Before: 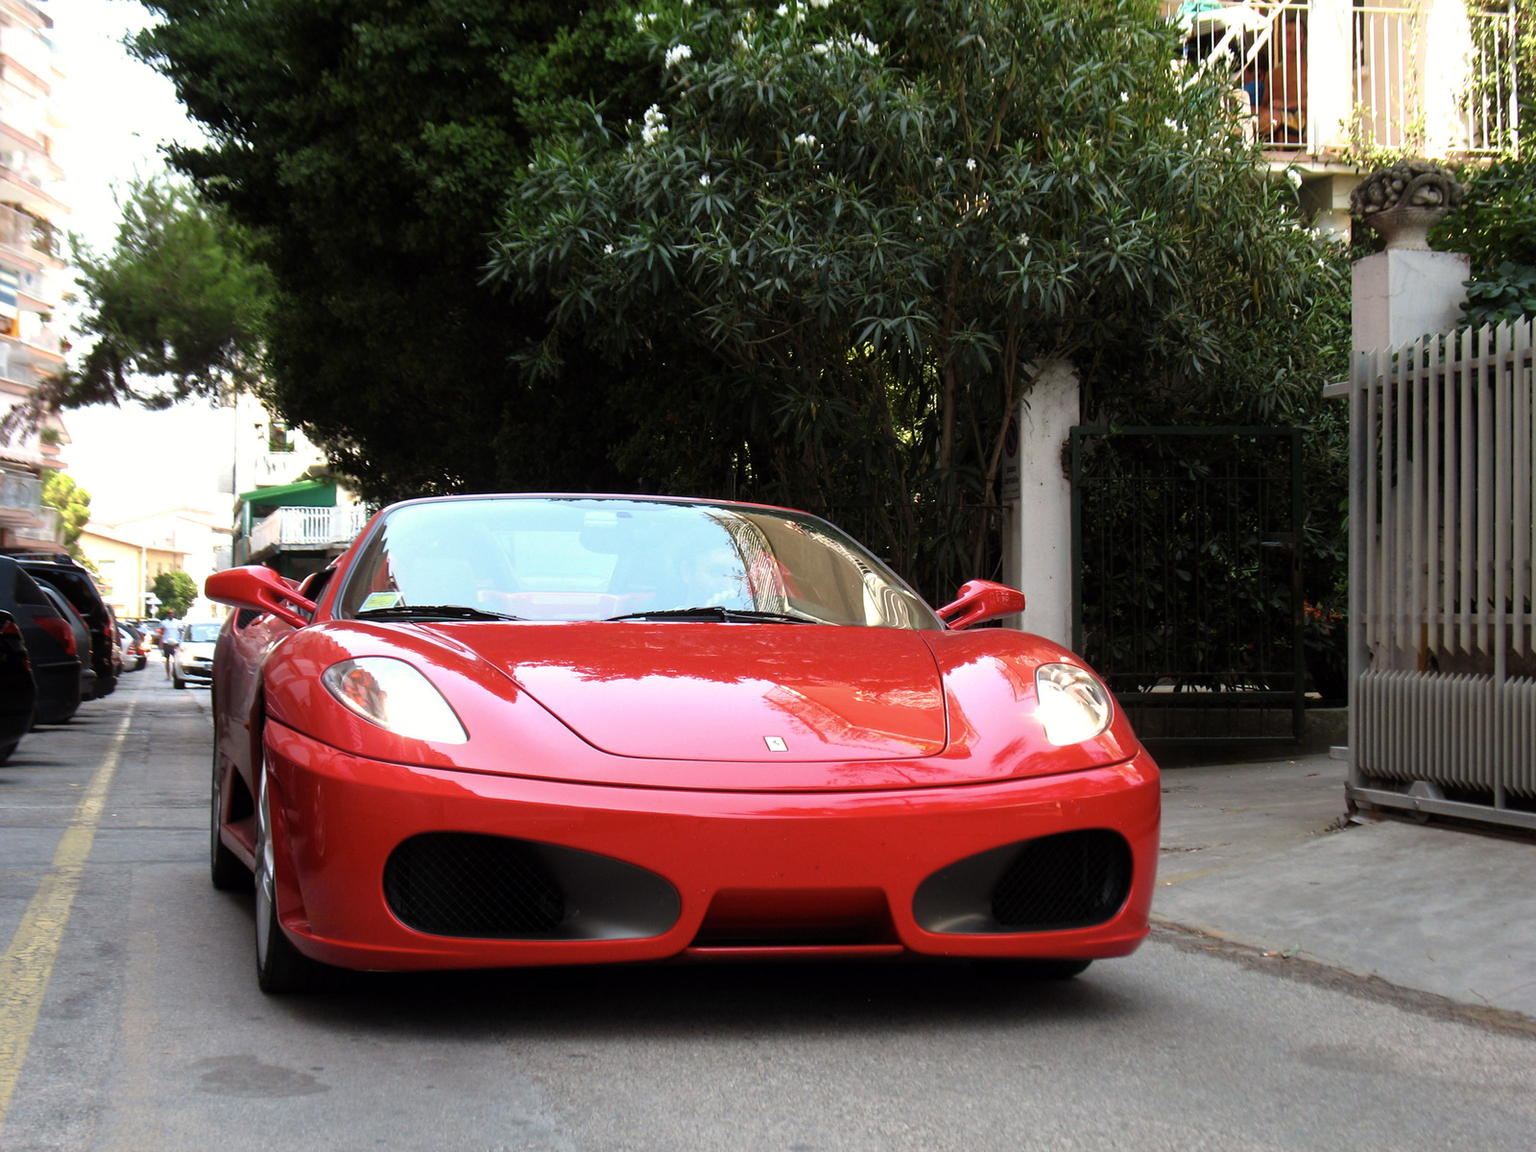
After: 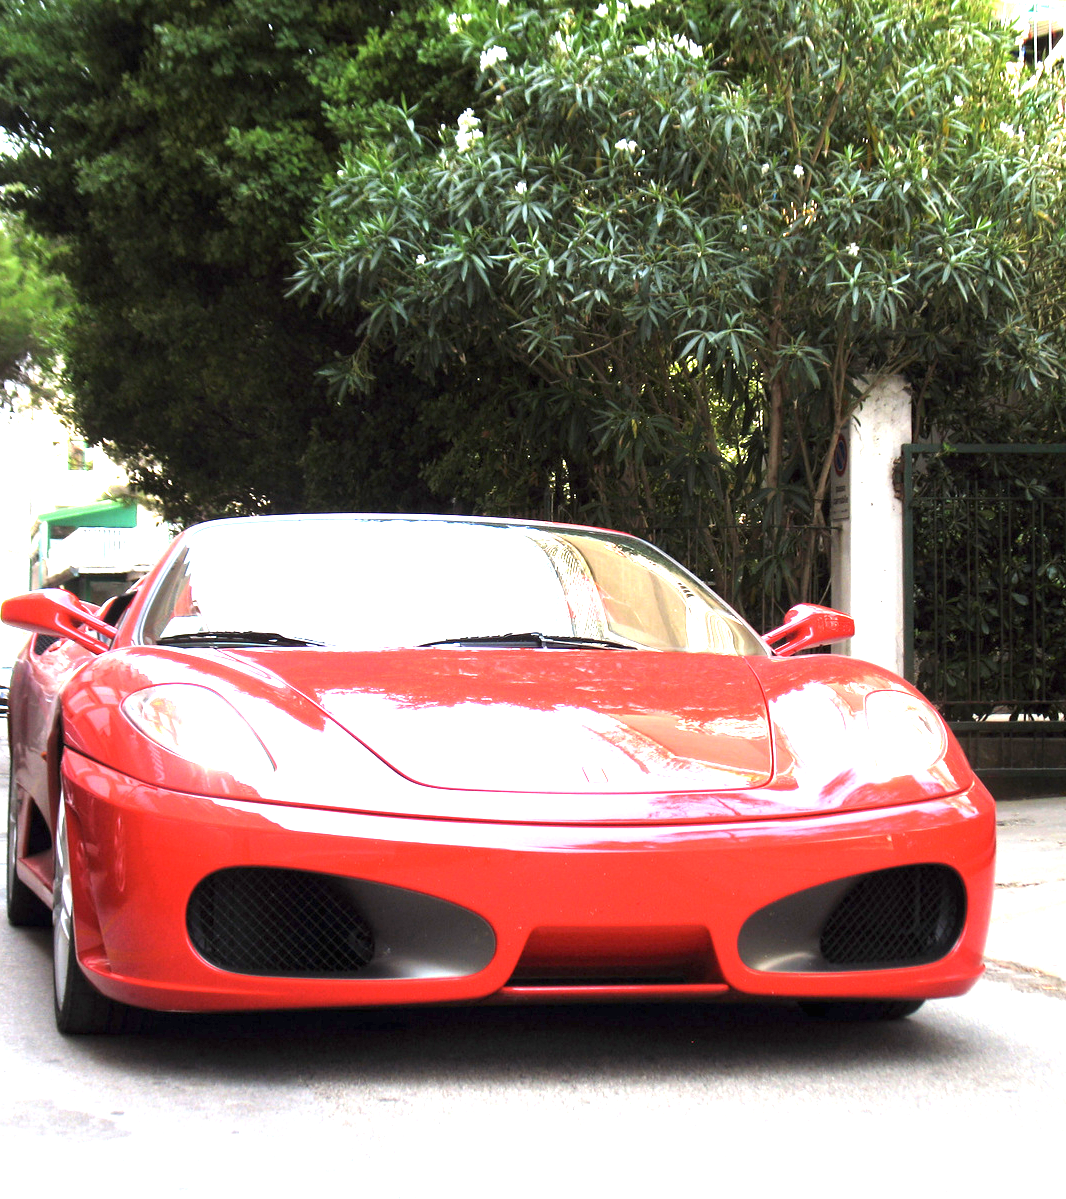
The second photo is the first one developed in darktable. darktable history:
crop and rotate: left 13.409%, right 19.924%
exposure: black level correction 0, exposure 2.088 EV, compensate exposure bias true, compensate highlight preservation false
